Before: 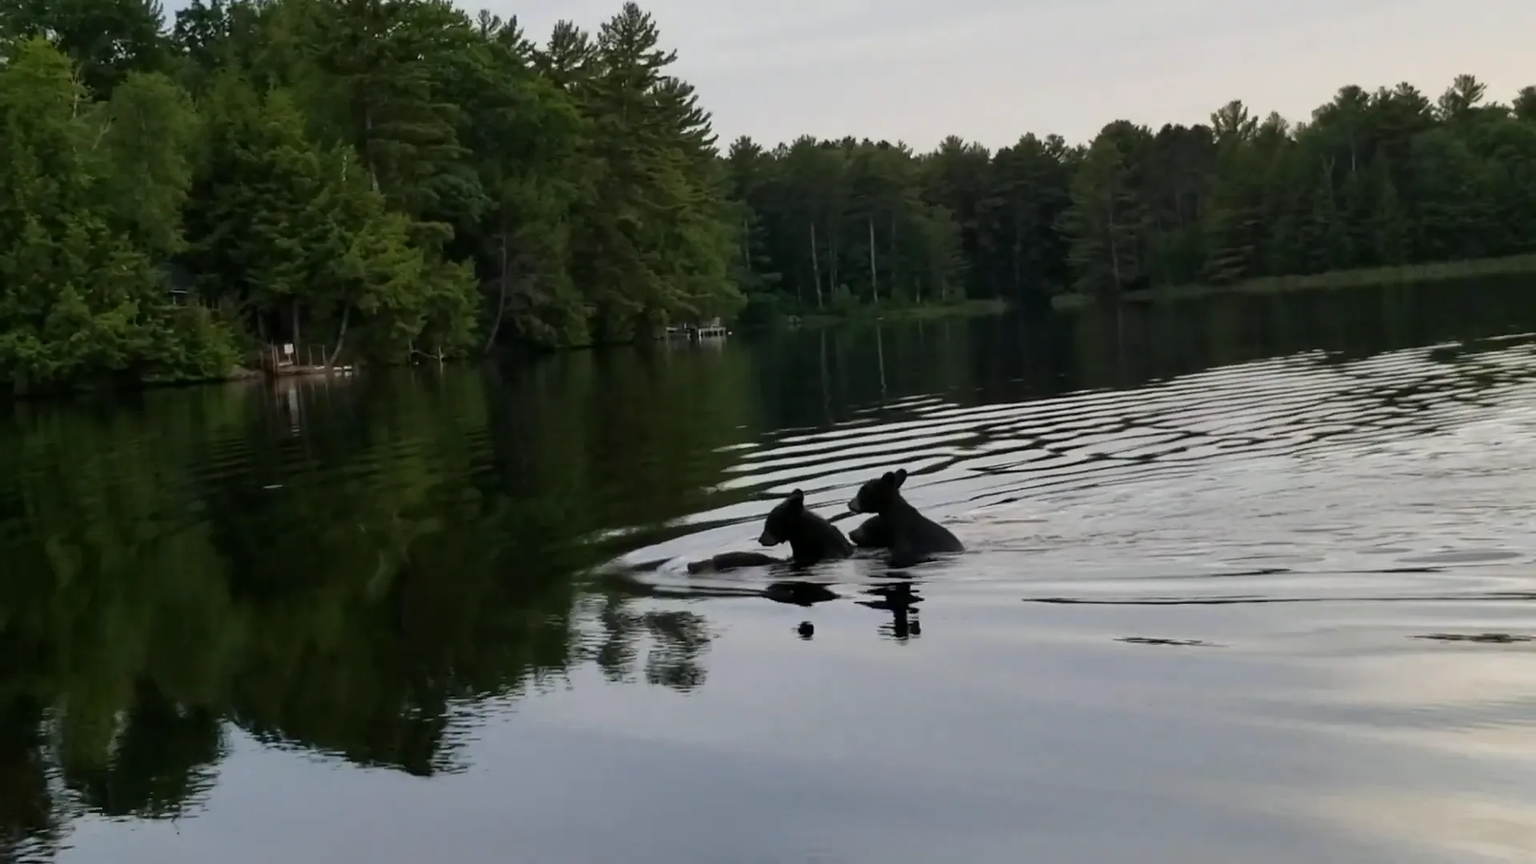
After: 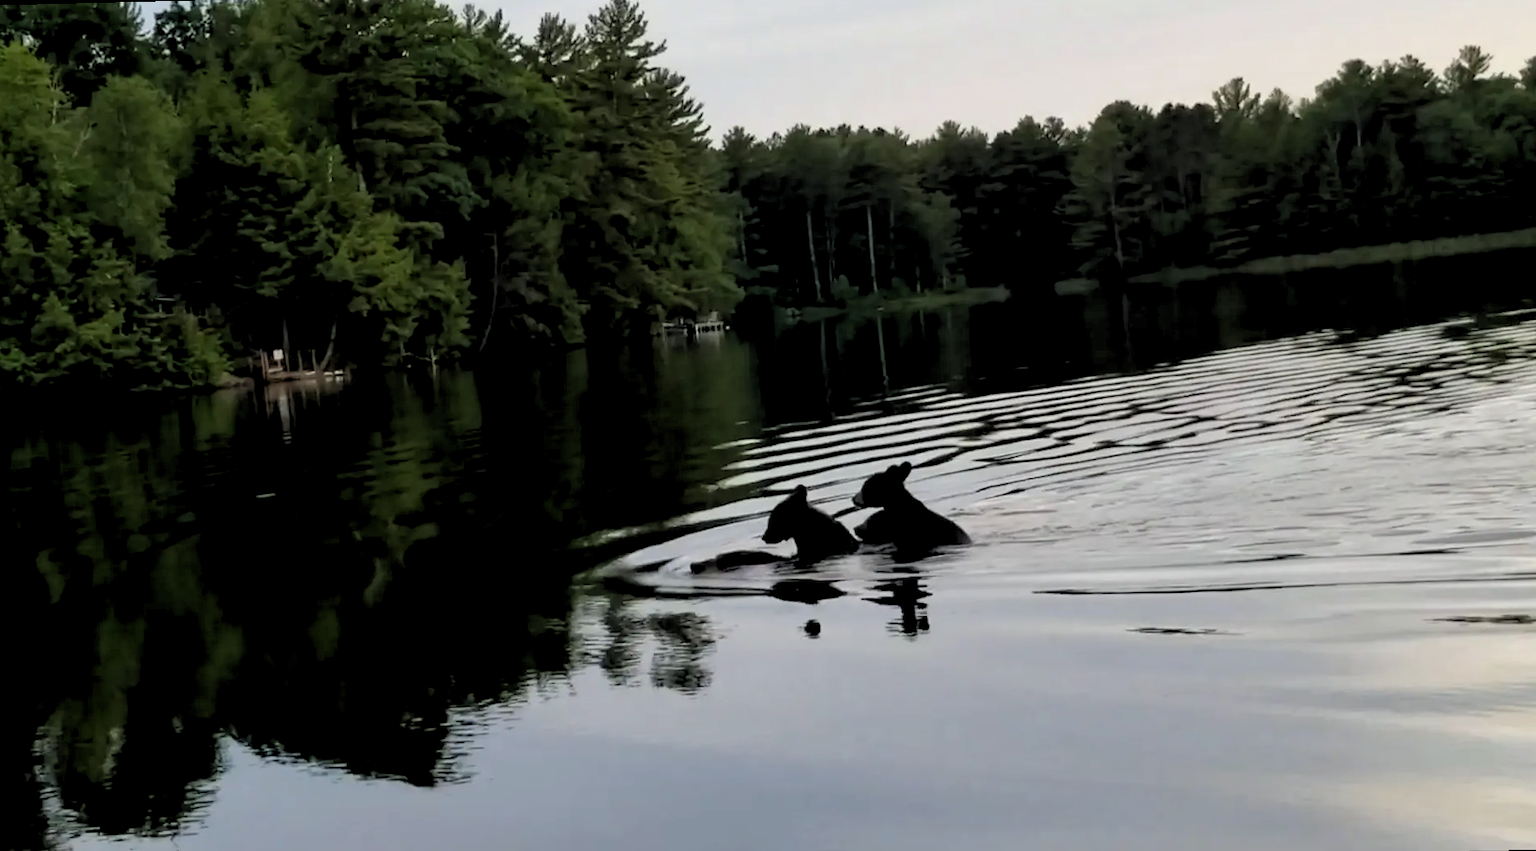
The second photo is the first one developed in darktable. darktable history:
crop: top 0.05%, bottom 0.098%
rotate and perspective: rotation -1.42°, crop left 0.016, crop right 0.984, crop top 0.035, crop bottom 0.965
rgb levels: levels [[0.013, 0.434, 0.89], [0, 0.5, 1], [0, 0.5, 1]]
